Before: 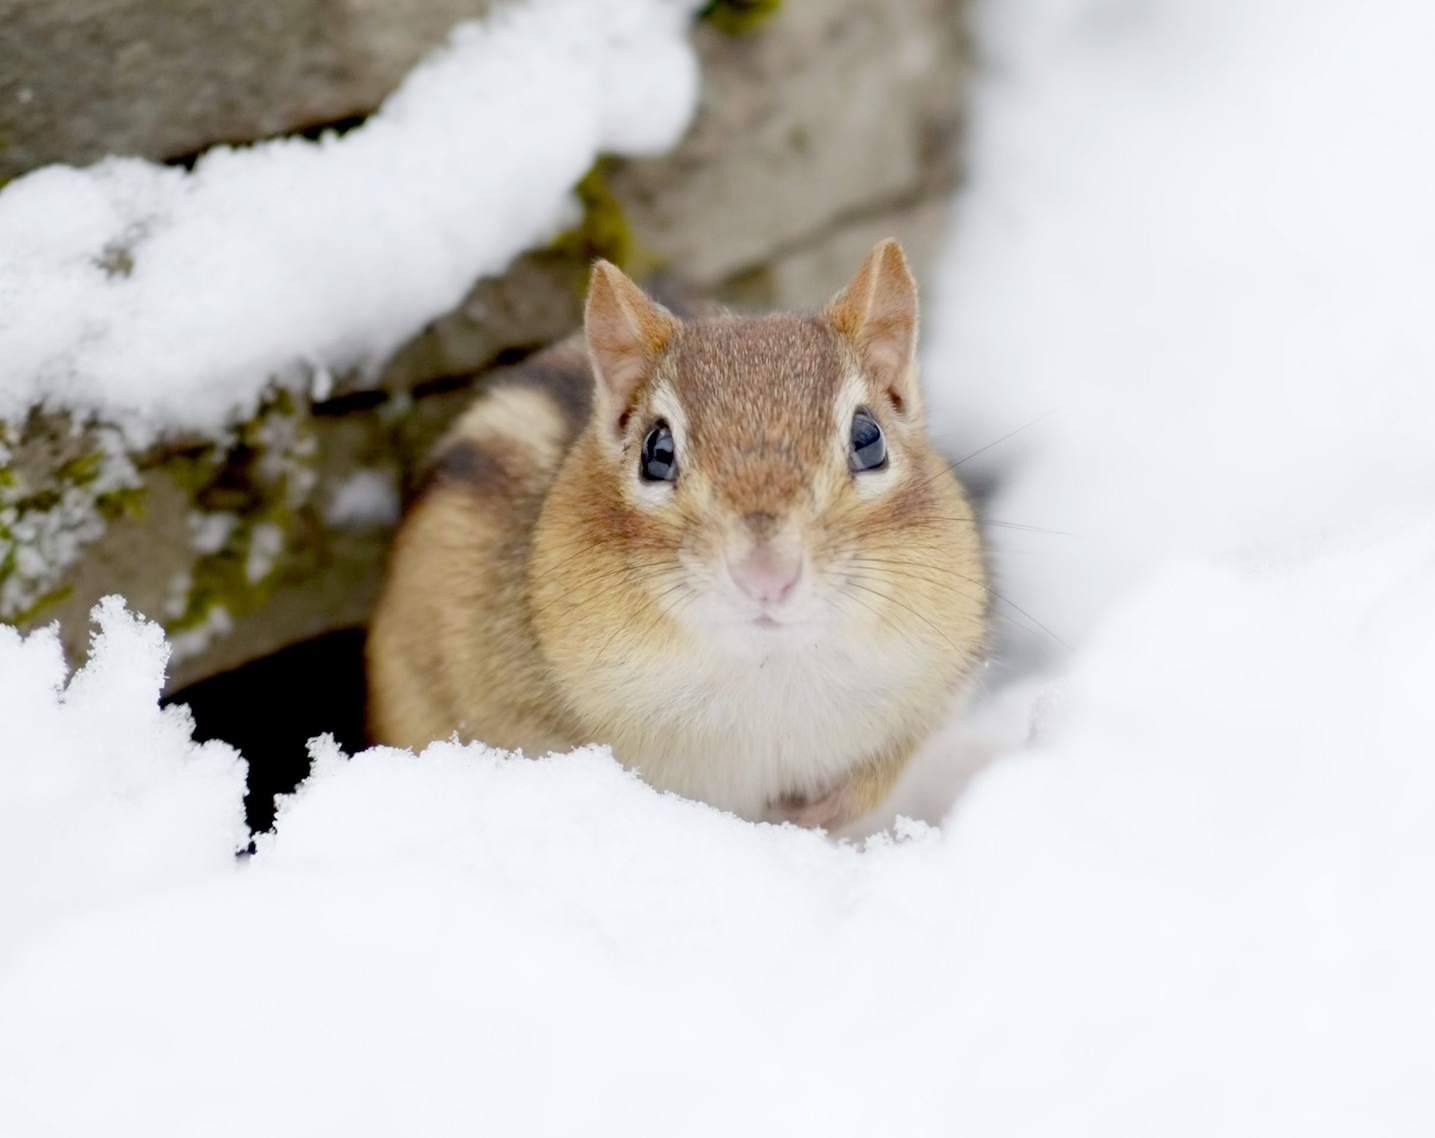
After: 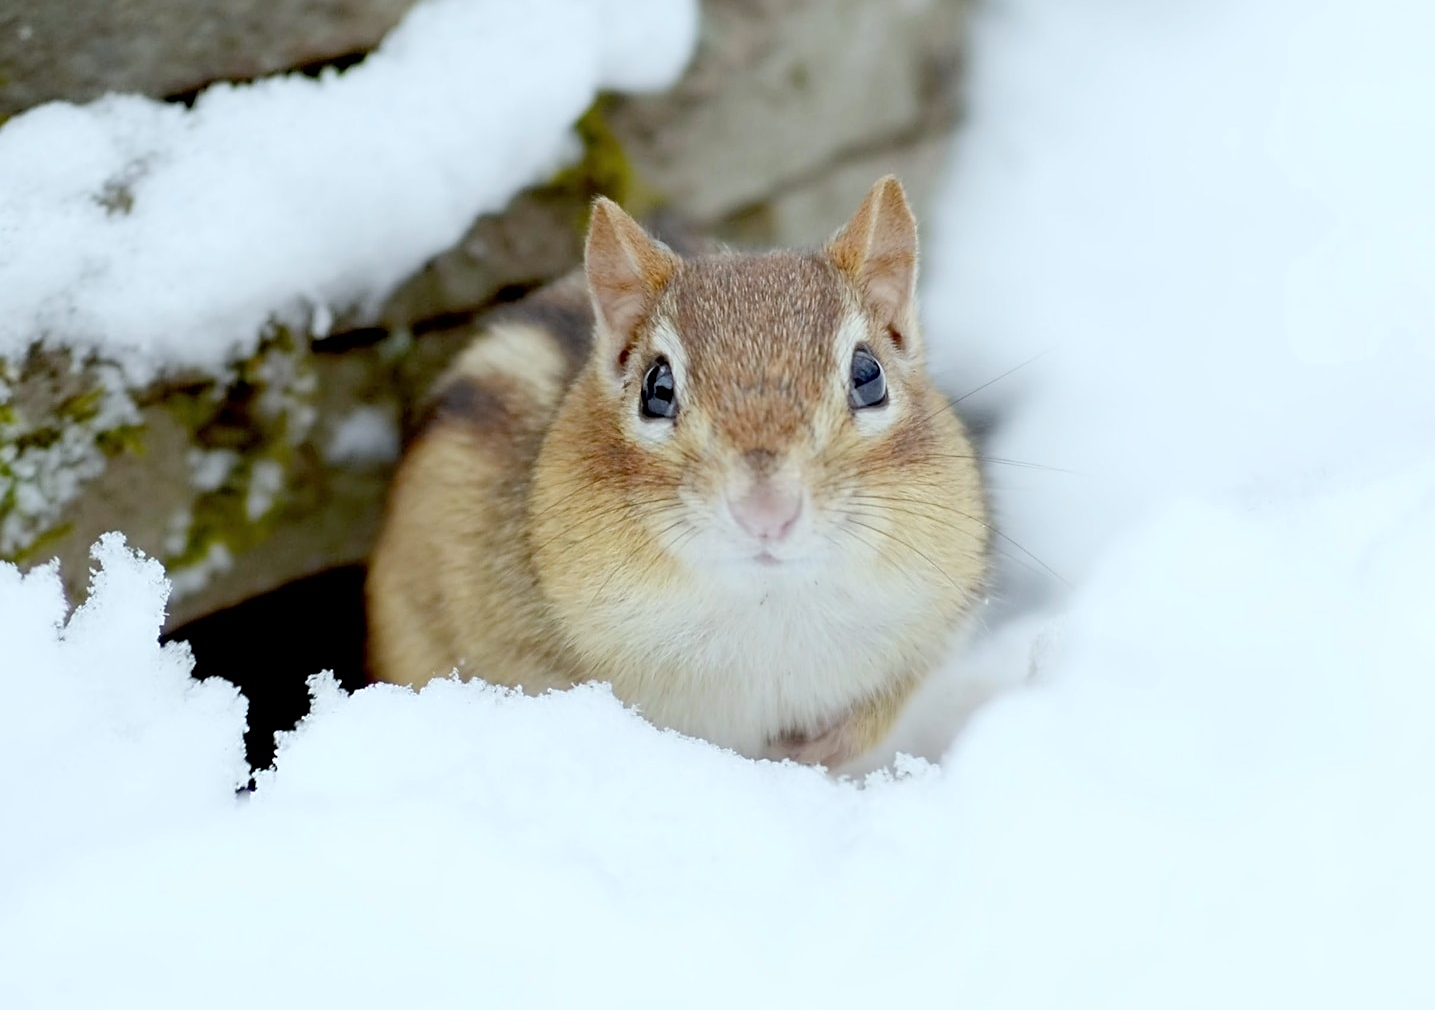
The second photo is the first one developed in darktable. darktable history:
sharpen: on, module defaults
color calibration: illuminant Planckian (black body), adaptation linear Bradford (ICC v4), x 0.361, y 0.366, temperature 4511.61 K, saturation algorithm version 1 (2020)
crop and rotate: top 5.609%, bottom 5.609%
tone equalizer: on, module defaults
